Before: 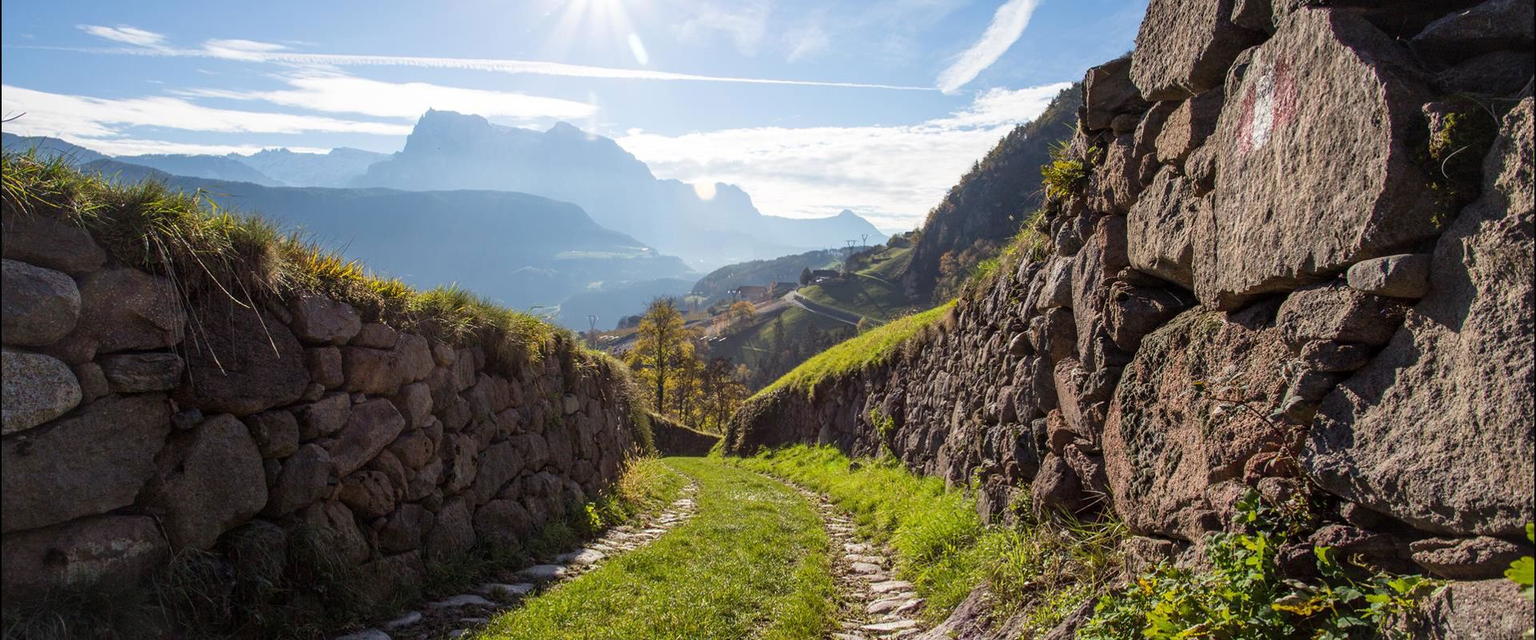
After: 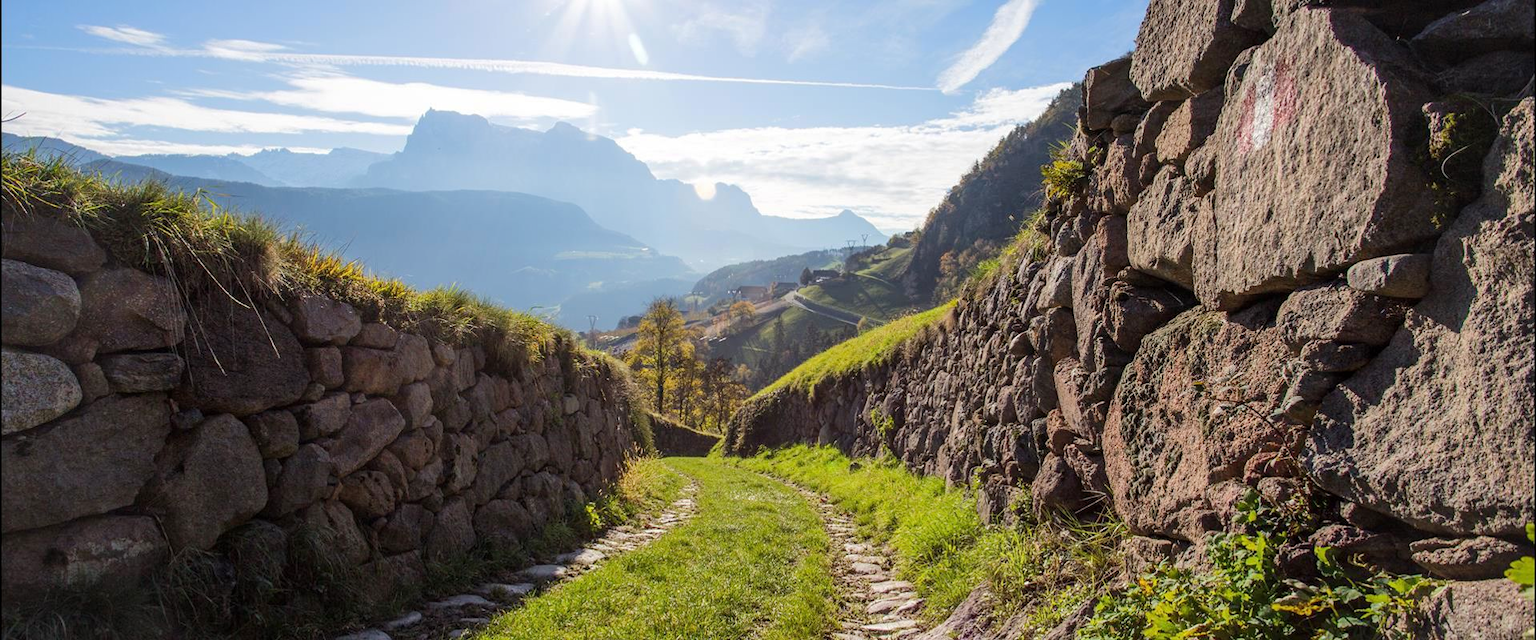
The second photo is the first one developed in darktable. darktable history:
base curve: curves: ch0 [(0, 0) (0.262, 0.32) (0.722, 0.705) (1, 1)]
